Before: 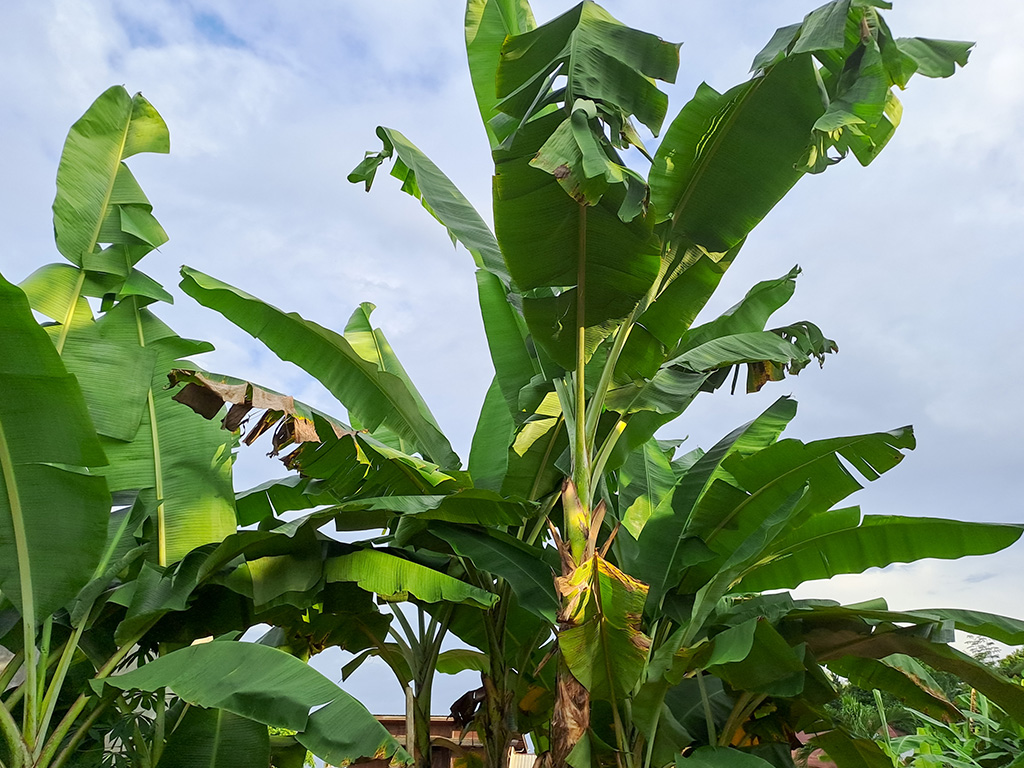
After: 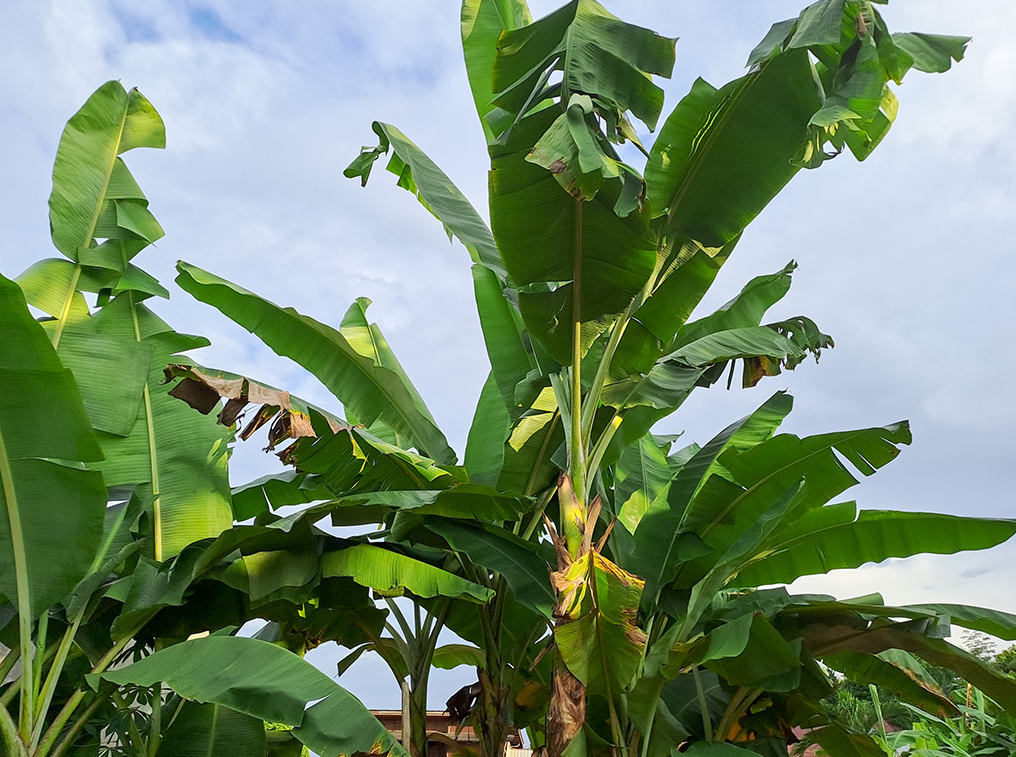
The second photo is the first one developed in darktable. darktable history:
crop: left 0.476%, top 0.673%, right 0.246%, bottom 0.729%
